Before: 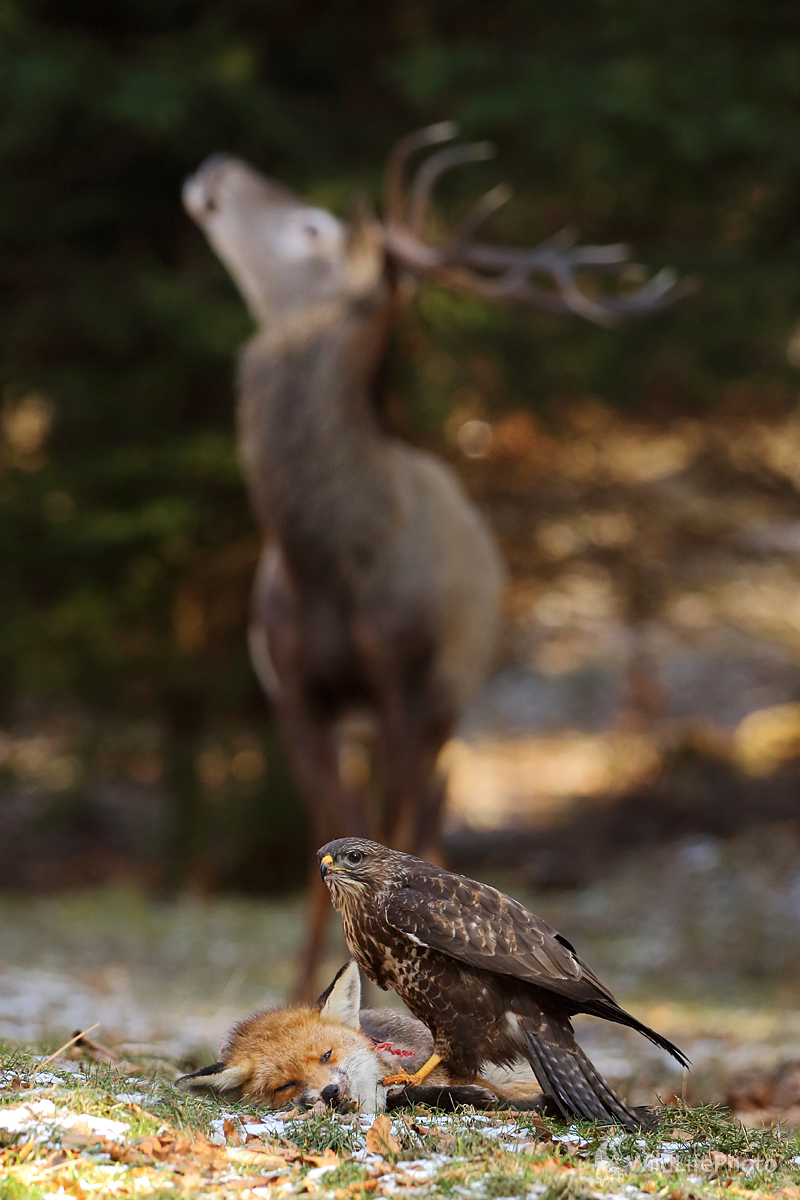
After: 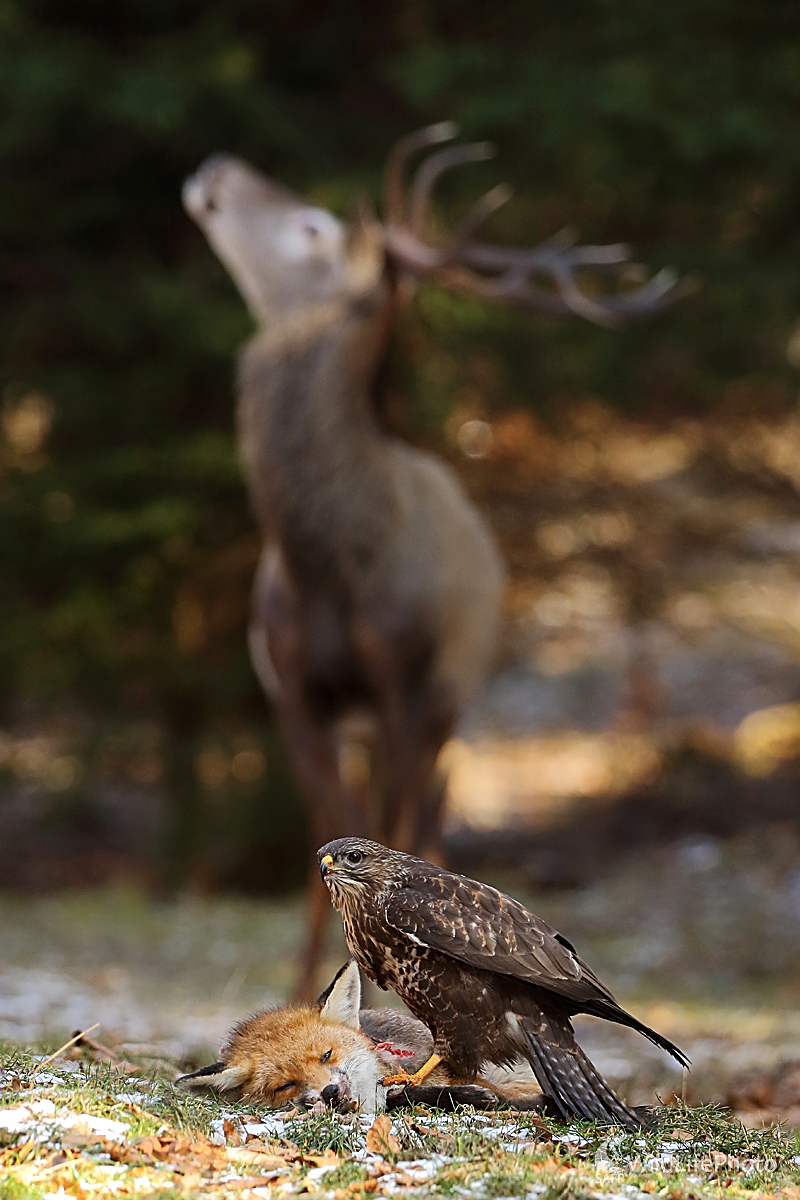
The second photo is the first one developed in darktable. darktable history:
tone equalizer: on, module defaults
sharpen: amount 0.6
